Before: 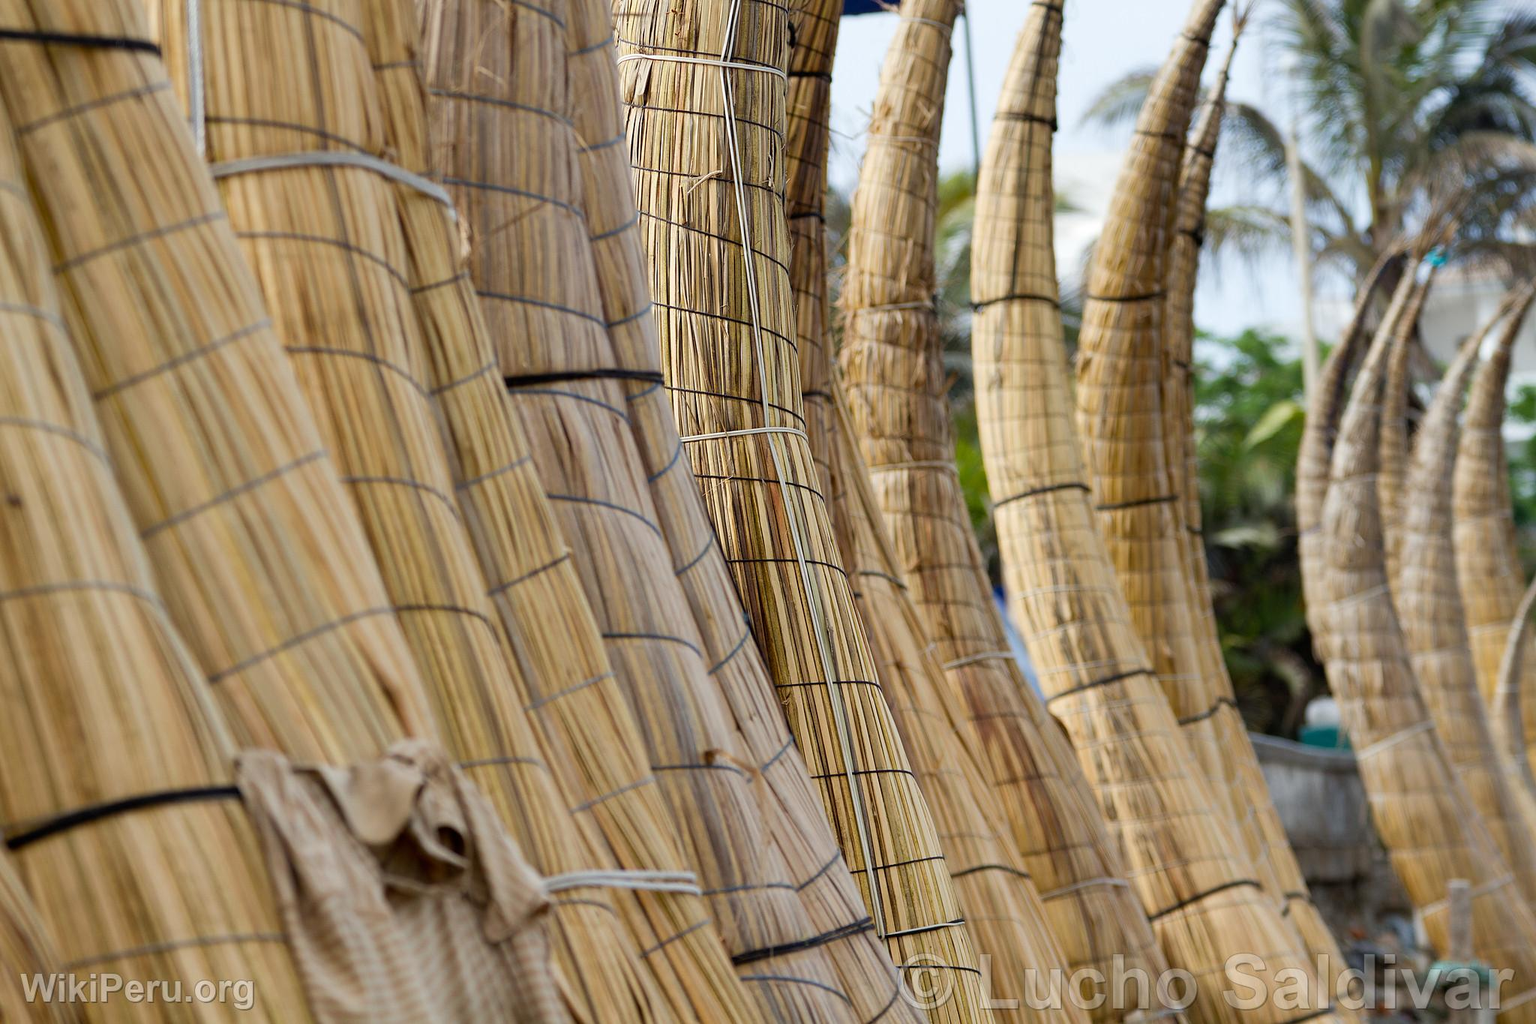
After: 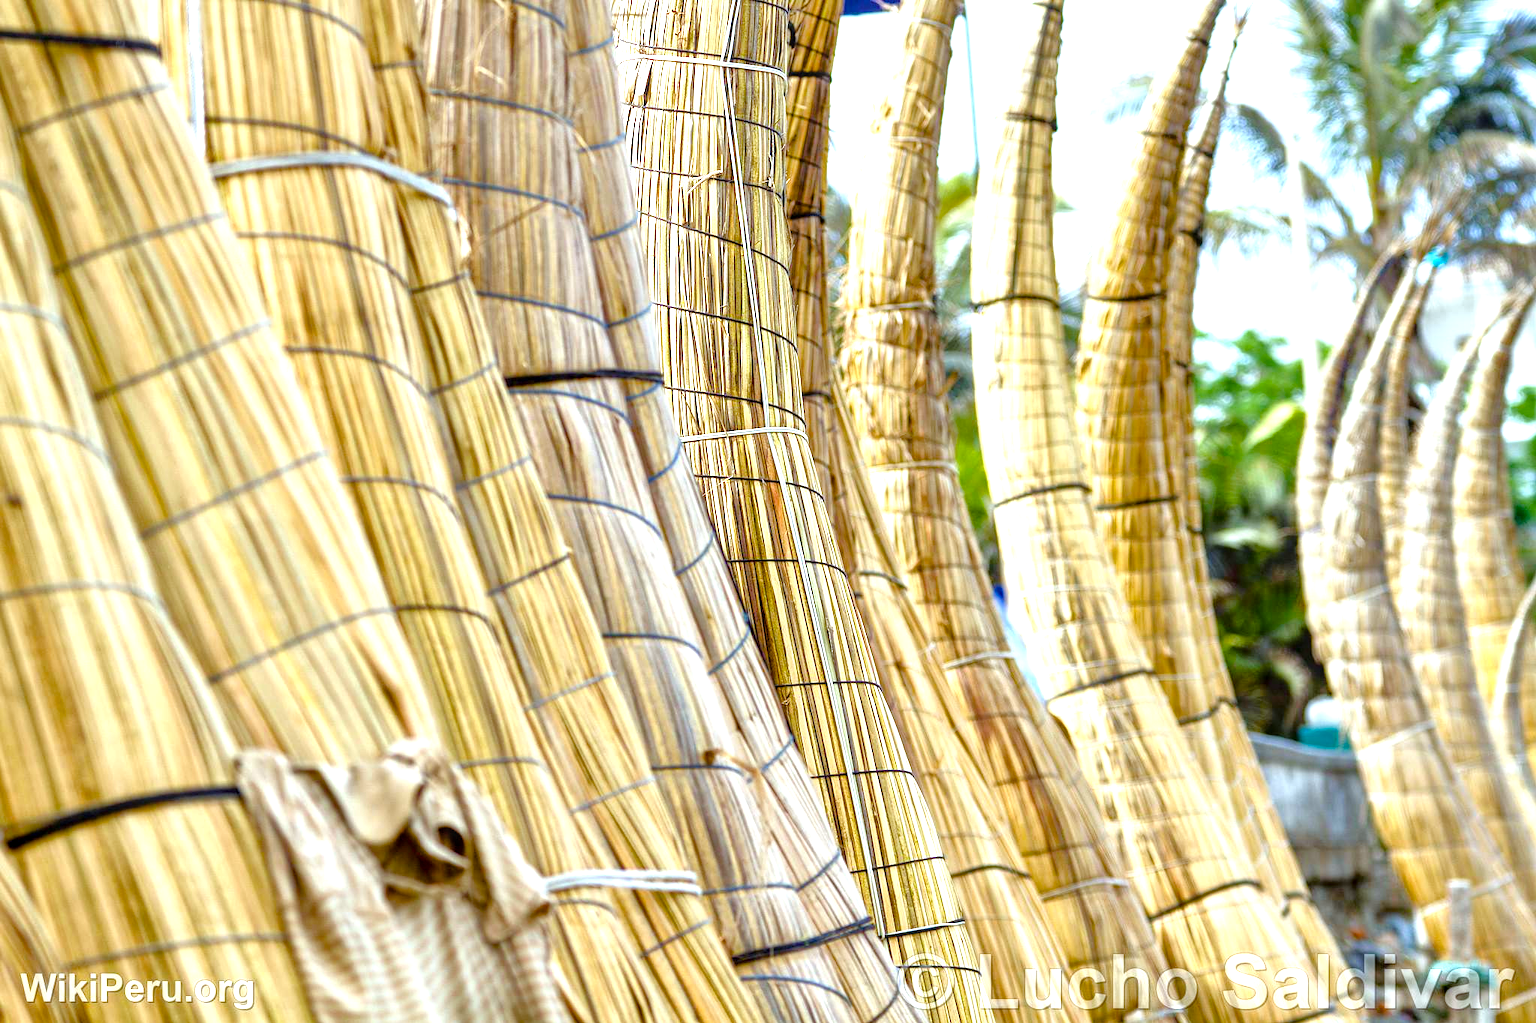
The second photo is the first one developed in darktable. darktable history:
tone equalizer: -8 EV 0.001 EV, -7 EV -0.004 EV, -6 EV 0.009 EV, -5 EV 0.032 EV, -4 EV 0.276 EV, -3 EV 0.644 EV, -2 EV 0.584 EV, -1 EV 0.187 EV, +0 EV 0.024 EV
white balance: red 0.925, blue 1.046
color balance rgb: linear chroma grading › shadows -2.2%, linear chroma grading › highlights -15%, linear chroma grading › global chroma -10%, linear chroma grading › mid-tones -10%, perceptual saturation grading › global saturation 45%, perceptual saturation grading › highlights -50%, perceptual saturation grading › shadows 30%, perceptual brilliance grading › global brilliance 18%, global vibrance 45%
local contrast: detail 130%
exposure: exposure 0.669 EV, compensate highlight preservation false
